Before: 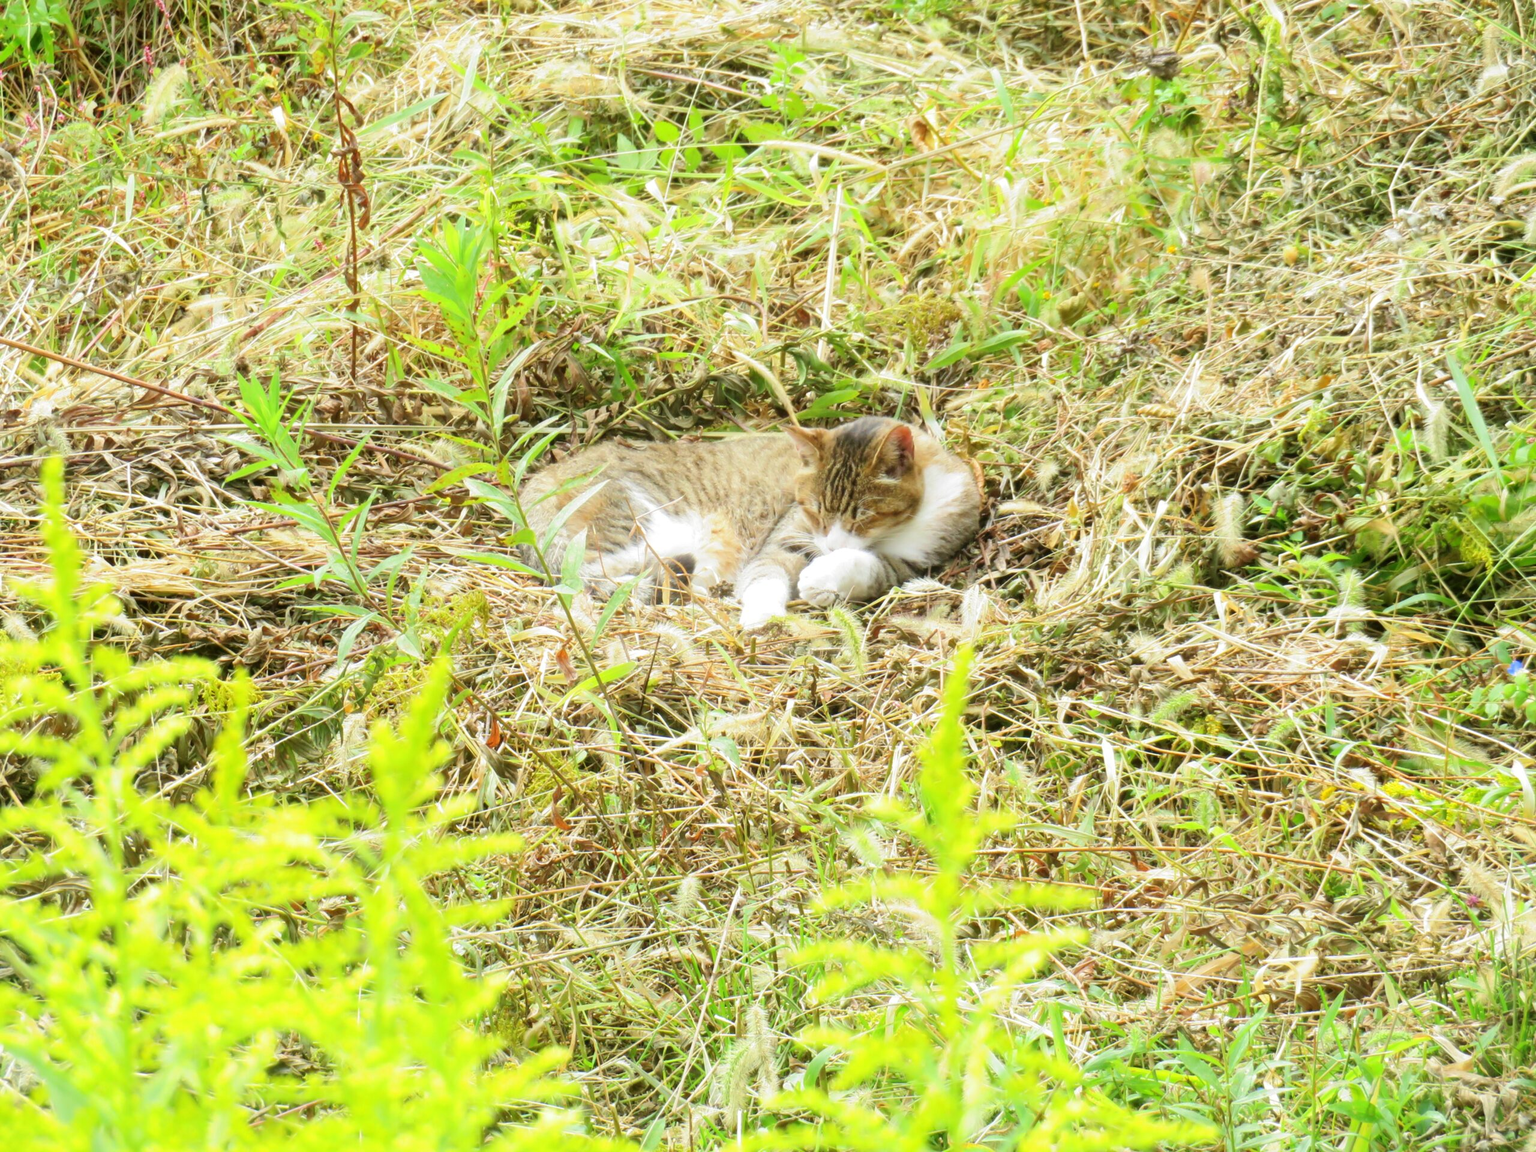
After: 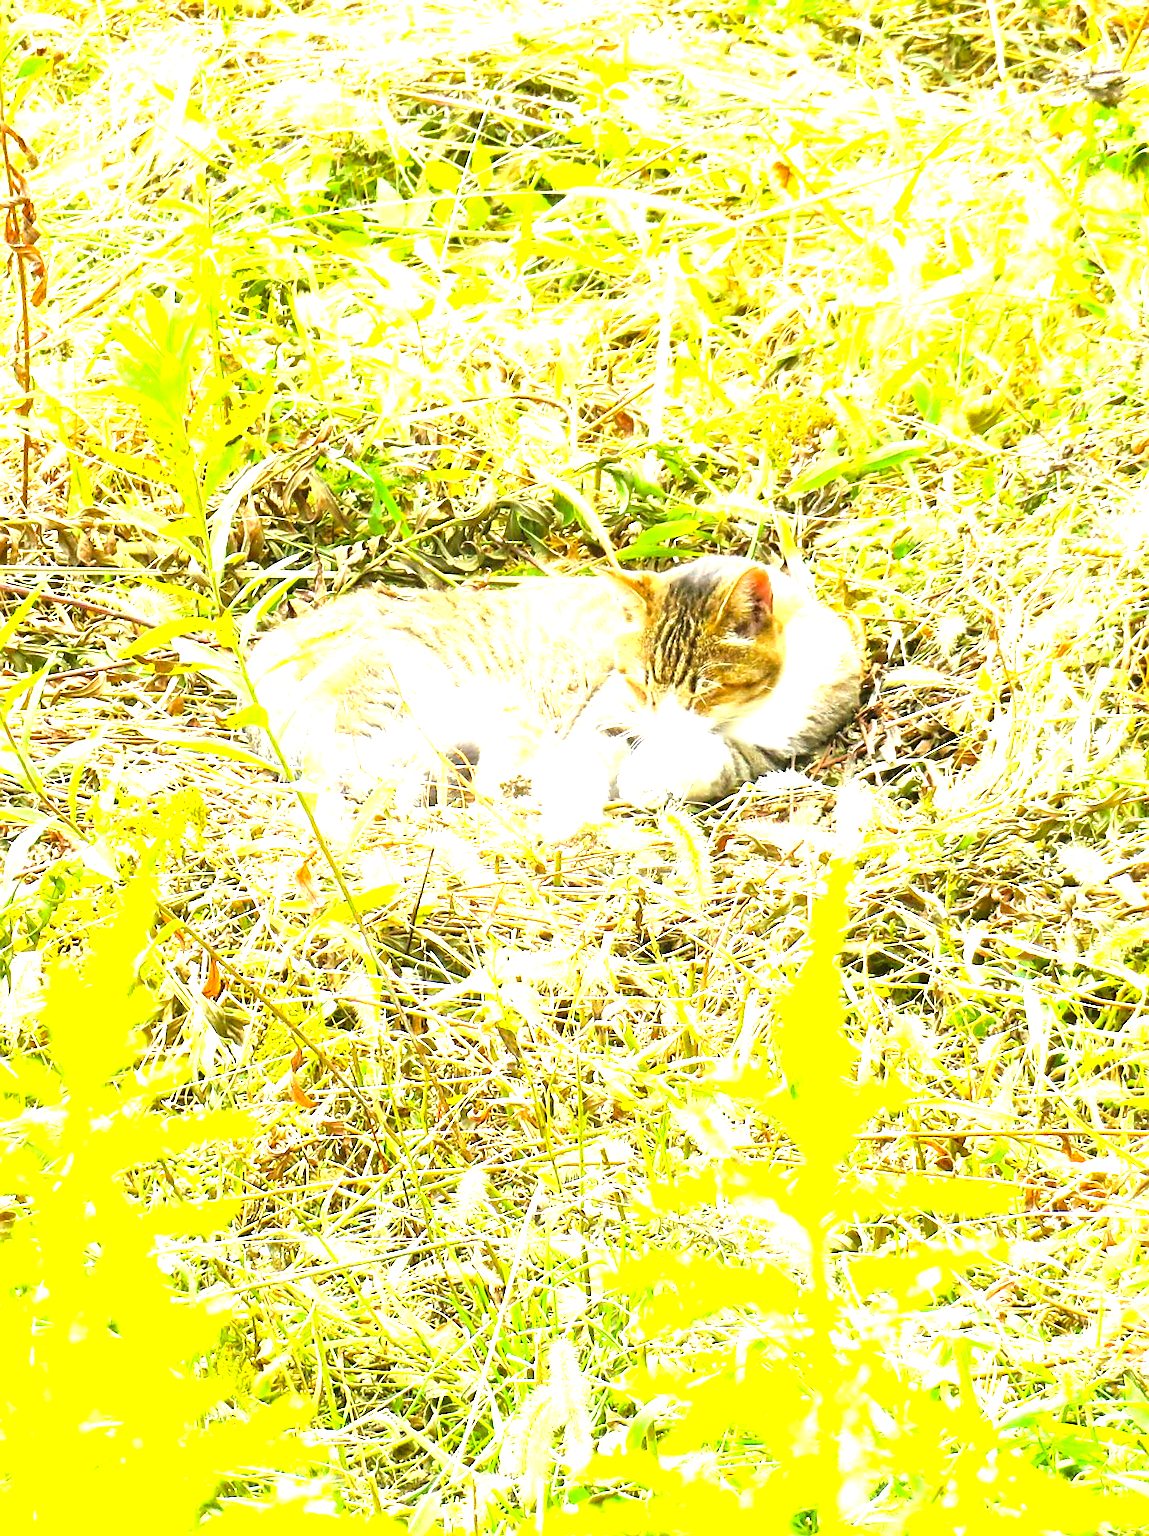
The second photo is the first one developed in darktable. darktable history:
color balance rgb: perceptual saturation grading › global saturation 24.918%, perceptual brilliance grading › highlights 9.38%, perceptual brilliance grading › mid-tones 5.657%
exposure: black level correction 0, exposure 1.199 EV, compensate exposure bias true, compensate highlight preservation false
crop: left 21.829%, right 22.047%, bottom 0.006%
sharpen: radius 1.419, amount 1.26, threshold 0.797
